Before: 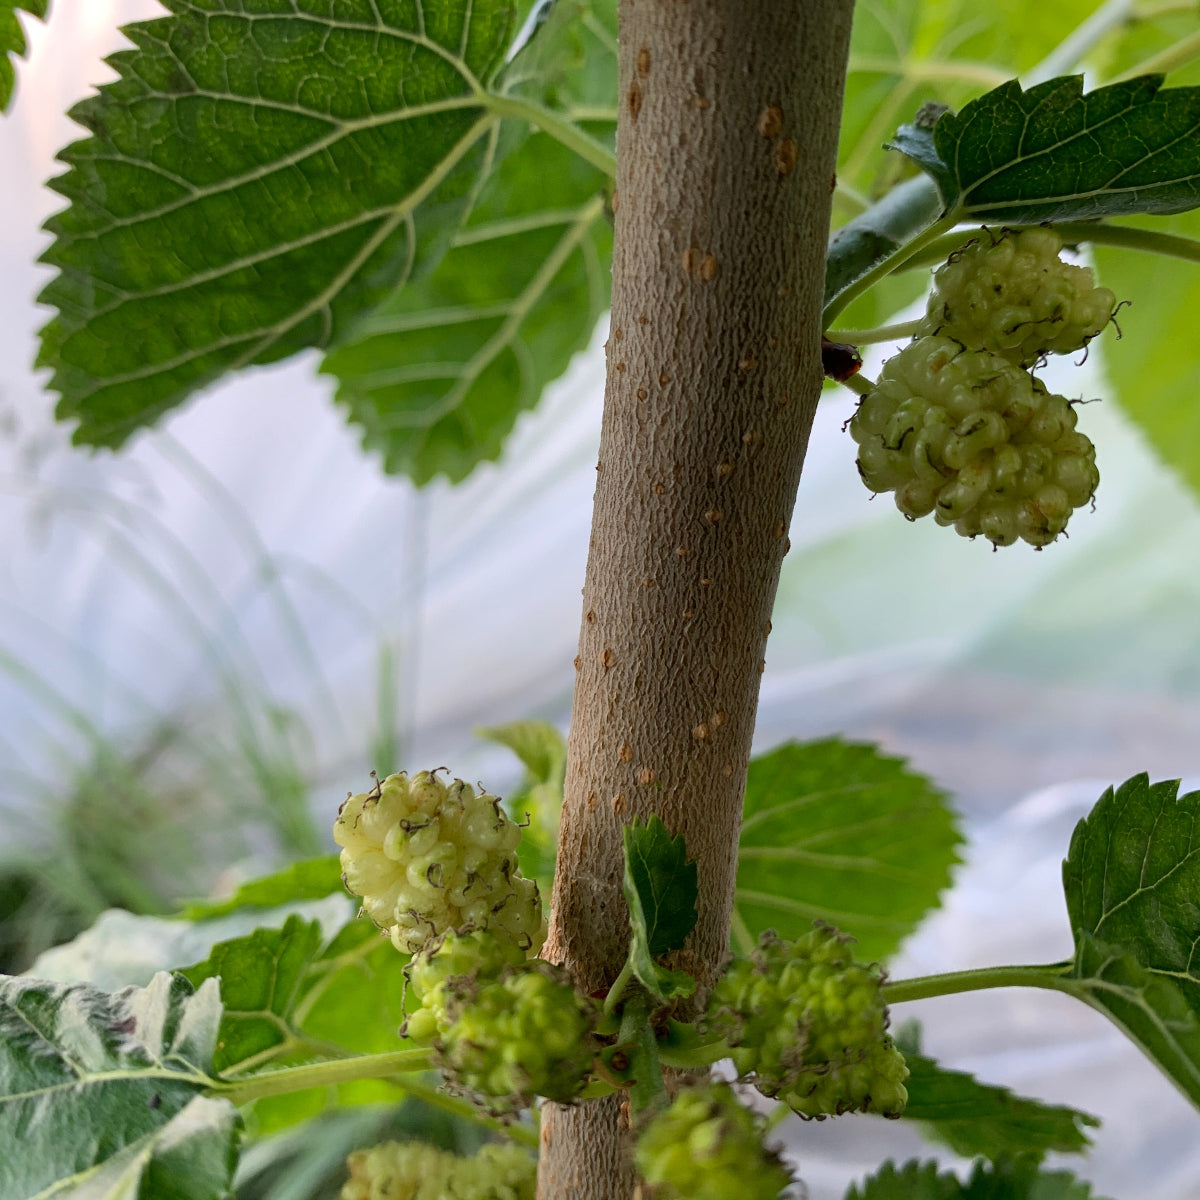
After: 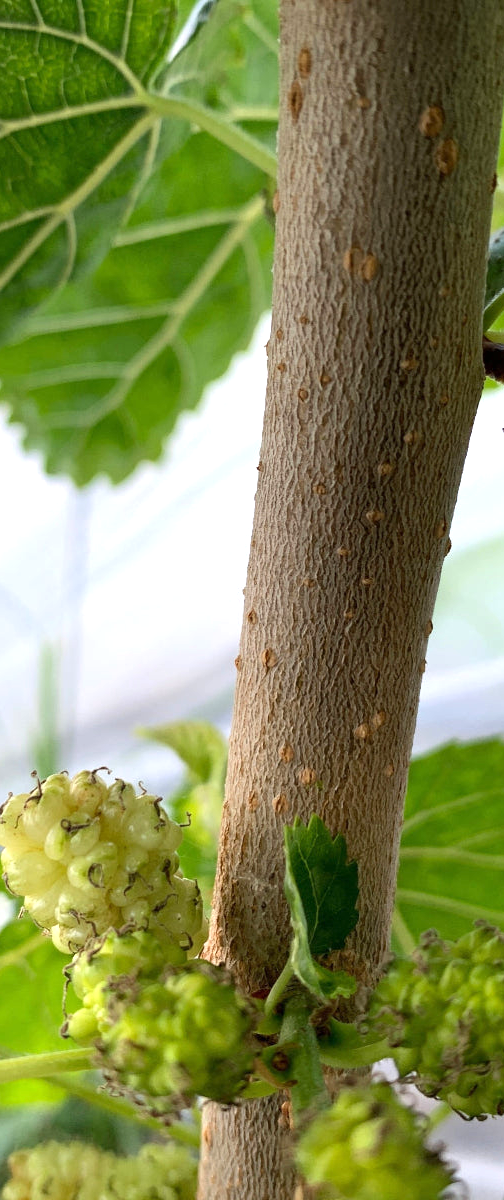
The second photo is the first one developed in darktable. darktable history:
crop: left 28.314%, right 29.603%
exposure: exposure 0.693 EV, compensate highlight preservation false
